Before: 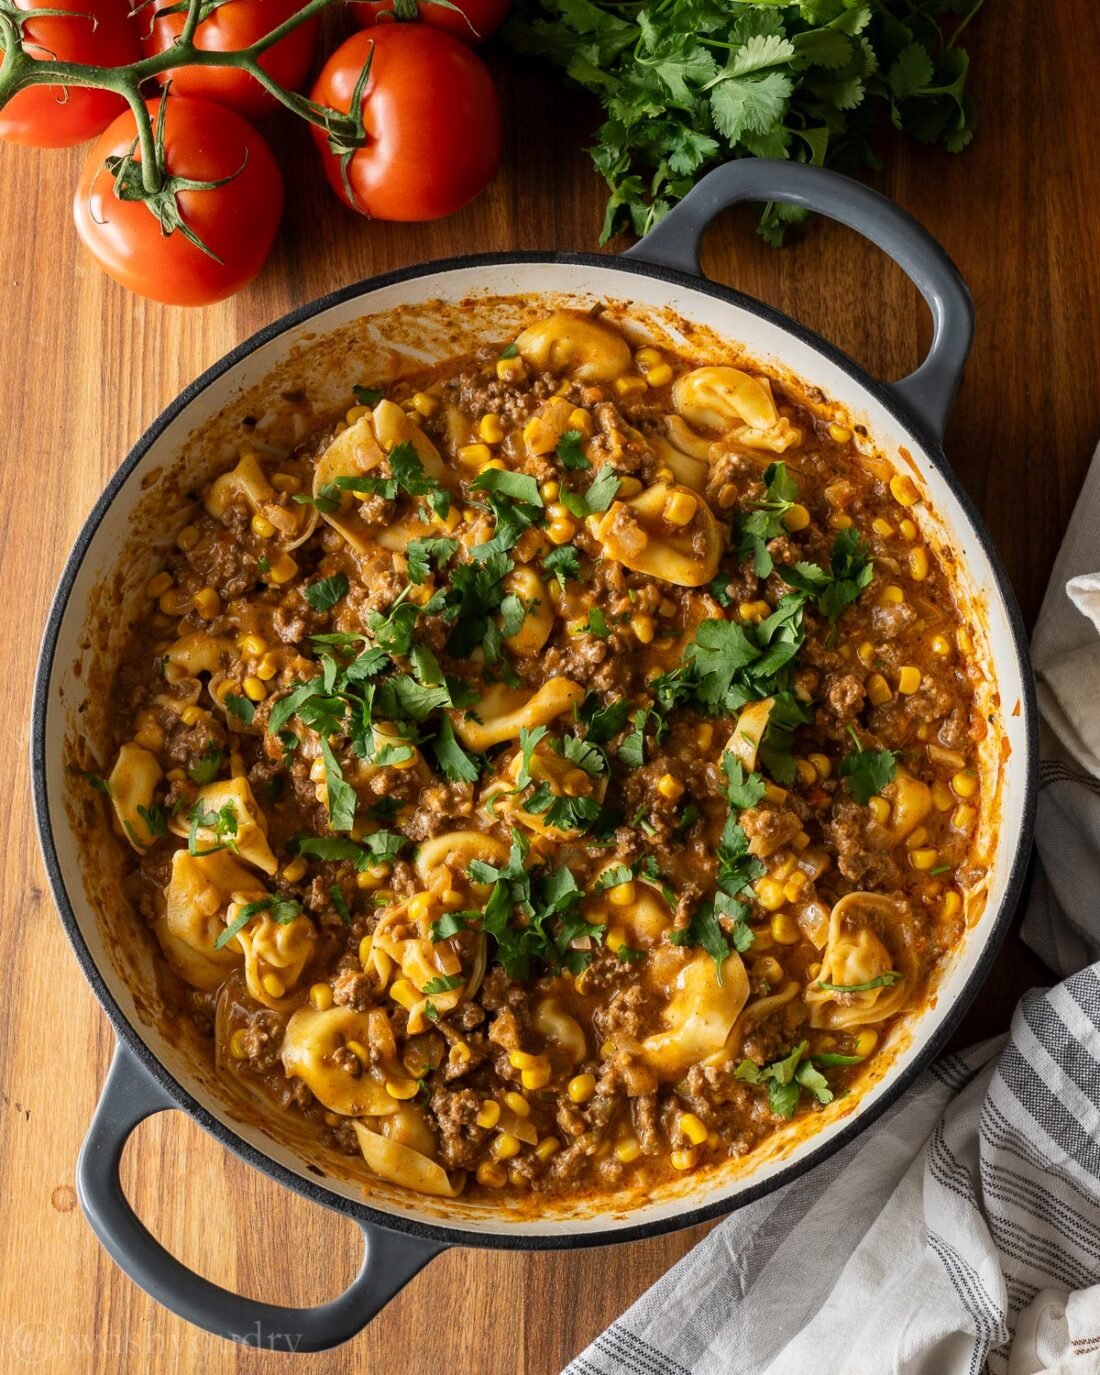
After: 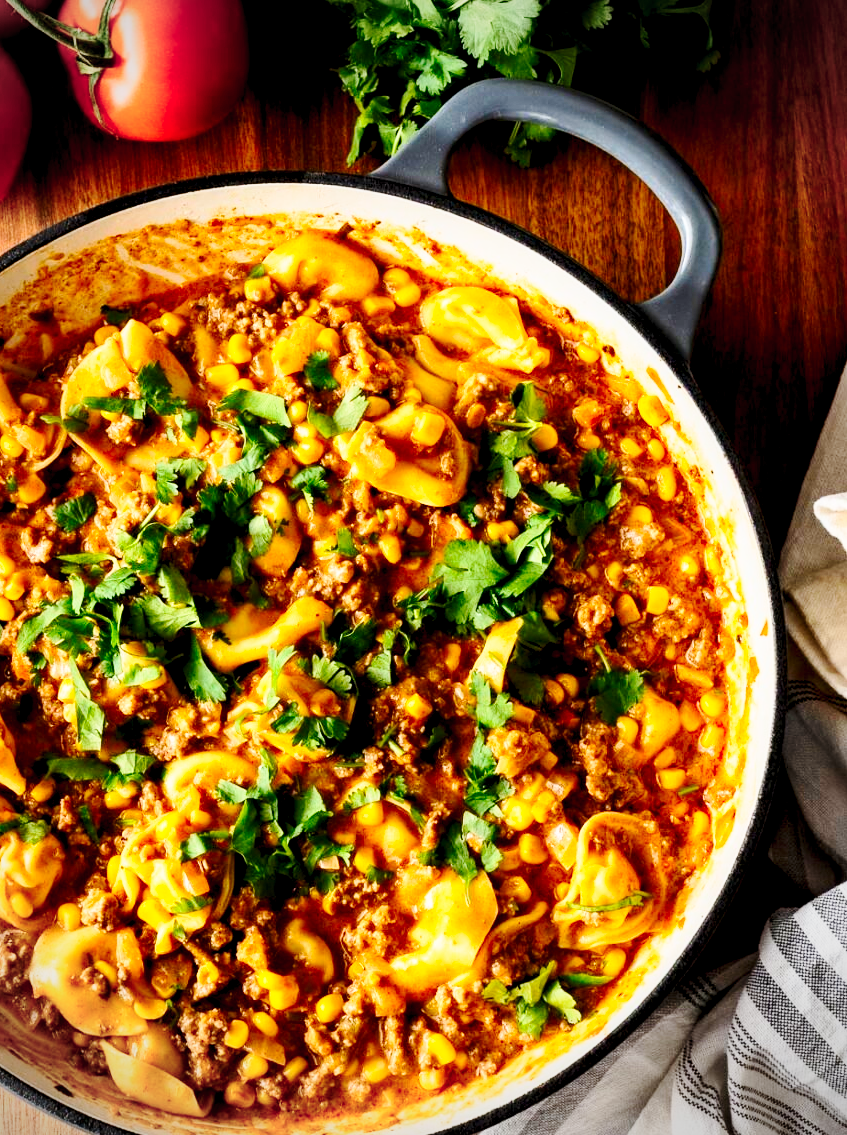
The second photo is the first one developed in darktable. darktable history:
crop: left 22.954%, top 5.825%, bottom 11.558%
exposure: black level correction 0.011, compensate highlight preservation false
vignetting: unbound false
contrast brightness saturation: contrast 0.204, brightness 0.164, saturation 0.227
base curve: curves: ch0 [(0, 0) (0.028, 0.03) (0.121, 0.232) (0.46, 0.748) (0.859, 0.968) (1, 1)], preserve colors none
